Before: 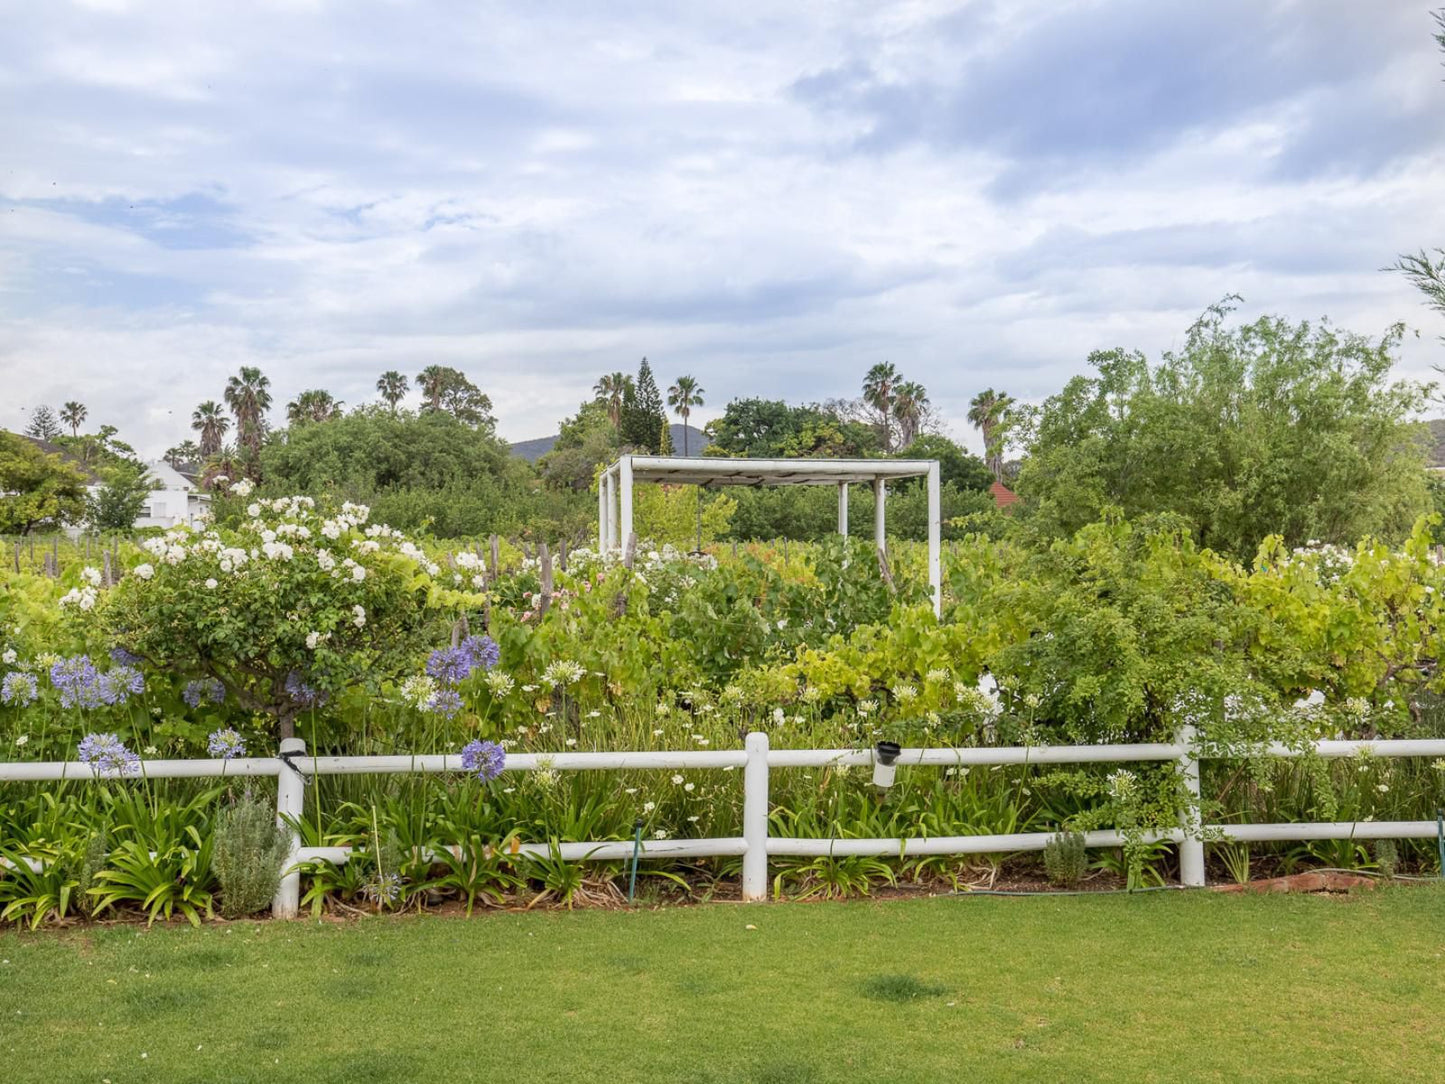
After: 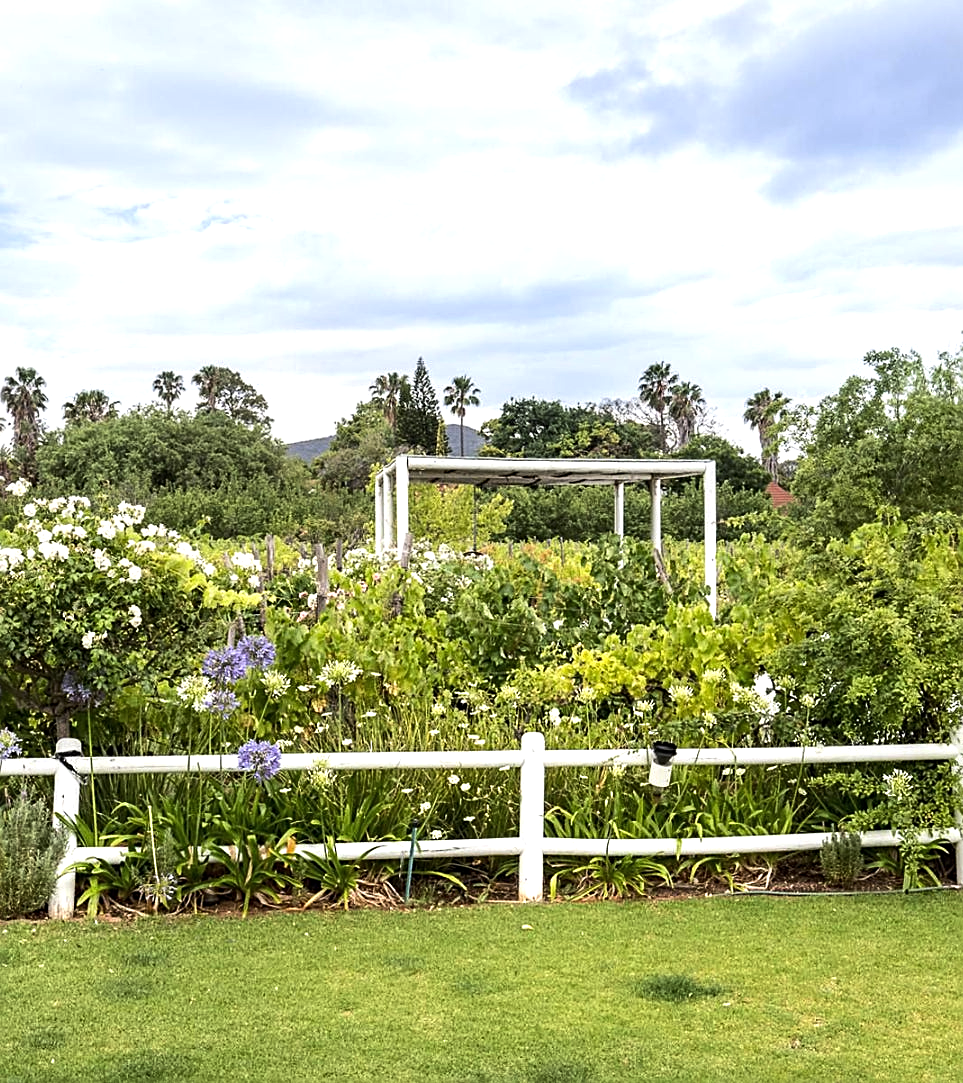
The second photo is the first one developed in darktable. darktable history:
crop and rotate: left 15.546%, right 17.787%
sharpen: on, module defaults
graduated density: on, module defaults
tone equalizer: -8 EV -1.08 EV, -7 EV -1.01 EV, -6 EV -0.867 EV, -5 EV -0.578 EV, -3 EV 0.578 EV, -2 EV 0.867 EV, -1 EV 1.01 EV, +0 EV 1.08 EV, edges refinement/feathering 500, mask exposure compensation -1.57 EV, preserve details no
